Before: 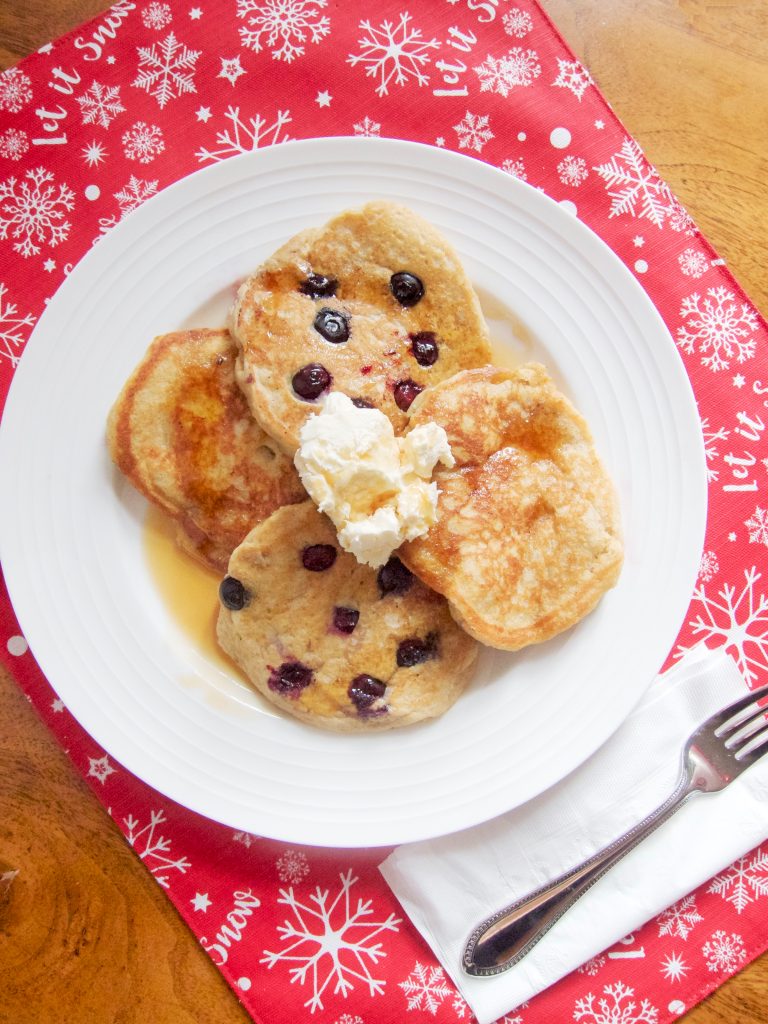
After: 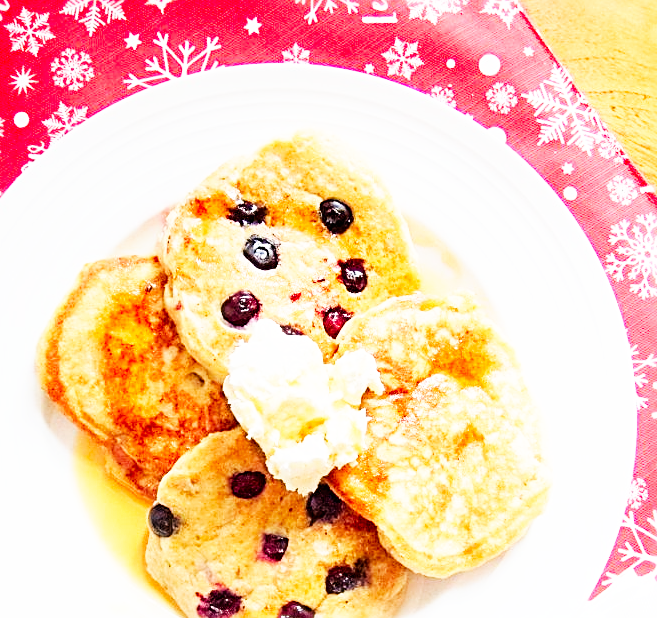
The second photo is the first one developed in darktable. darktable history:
sharpen: radius 2.676, amount 0.669
base curve: curves: ch0 [(0, 0) (0.007, 0.004) (0.027, 0.03) (0.046, 0.07) (0.207, 0.54) (0.442, 0.872) (0.673, 0.972) (1, 1)], preserve colors none
contrast brightness saturation: saturation 0.18
crop and rotate: left 9.345%, top 7.22%, right 4.982%, bottom 32.331%
